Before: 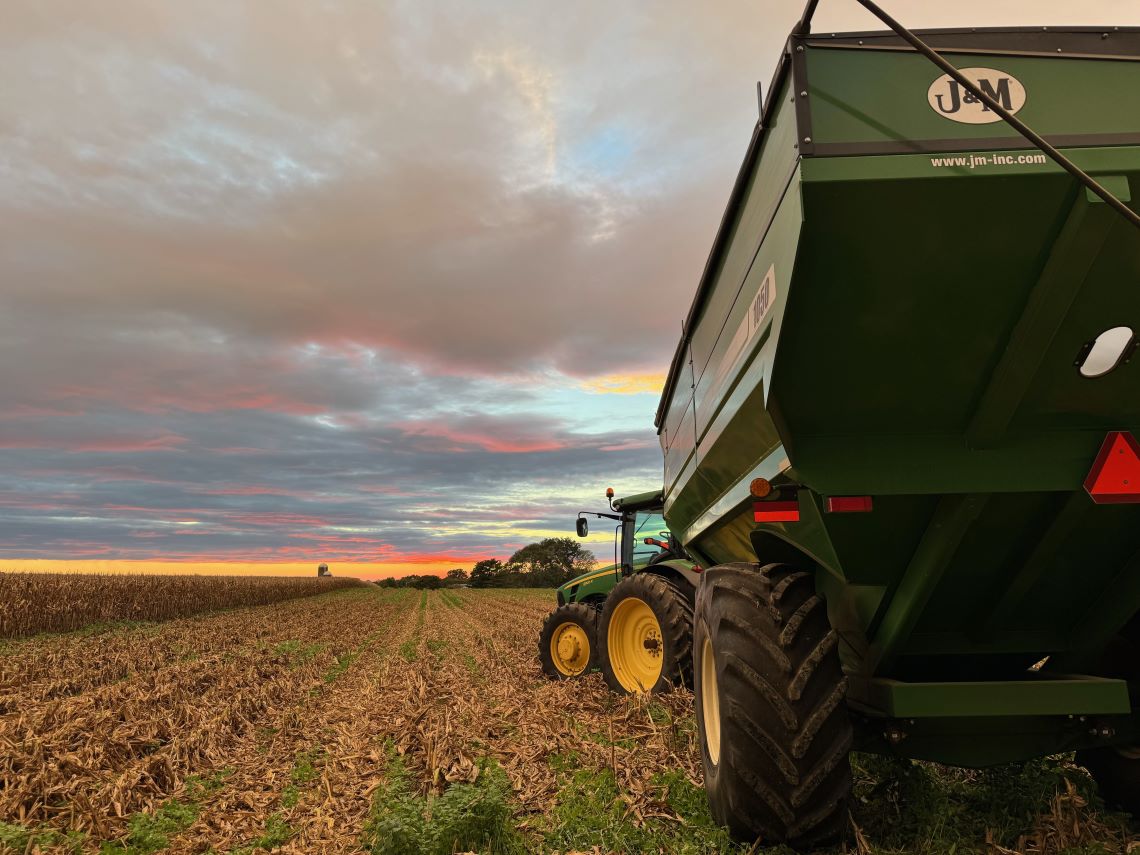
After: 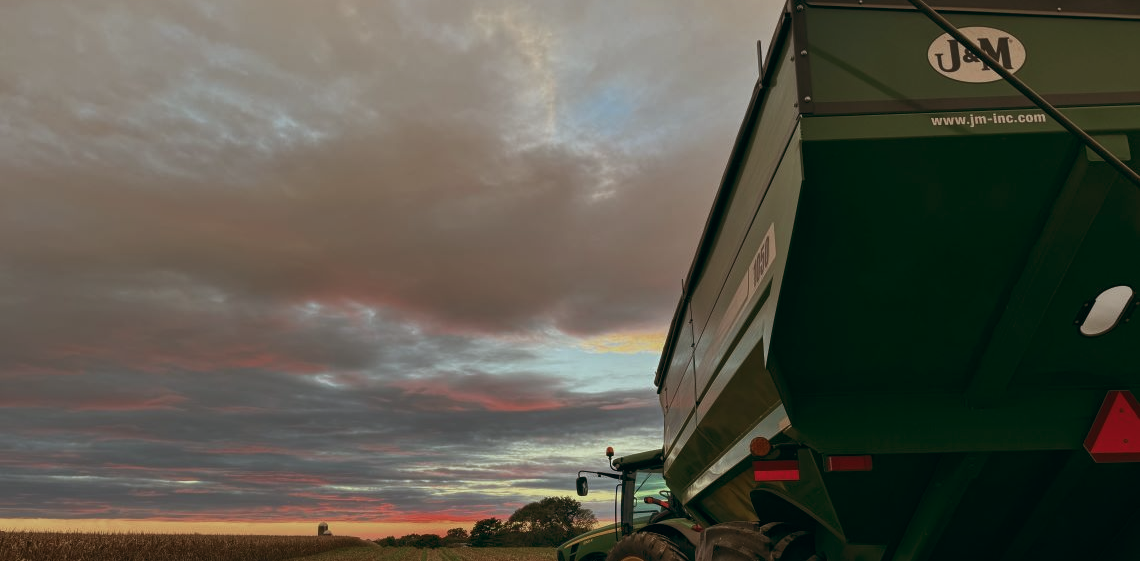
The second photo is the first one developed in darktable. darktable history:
crop and rotate: top 4.848%, bottom 29.503%
tone curve: curves: ch0 [(0, 0) (0.536, 0.402) (1, 1)], preserve colors none
color balance: lift [1, 0.994, 1.002, 1.006], gamma [0.957, 1.081, 1.016, 0.919], gain [0.97, 0.972, 1.01, 1.028], input saturation 91.06%, output saturation 79.8%
color balance rgb: shadows lift › chroma 1%, shadows lift › hue 113°, highlights gain › chroma 0.2%, highlights gain › hue 333°, perceptual saturation grading › global saturation 20%, perceptual saturation grading › highlights -50%, perceptual saturation grading › shadows 25%, contrast -10%
